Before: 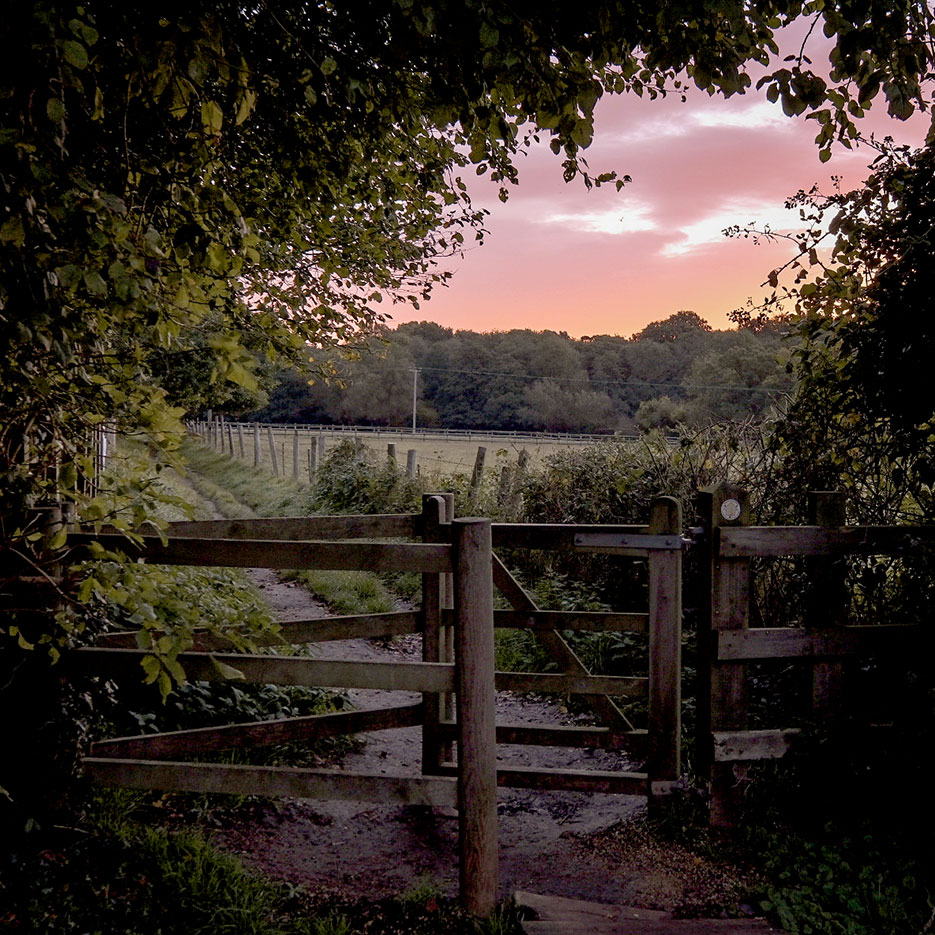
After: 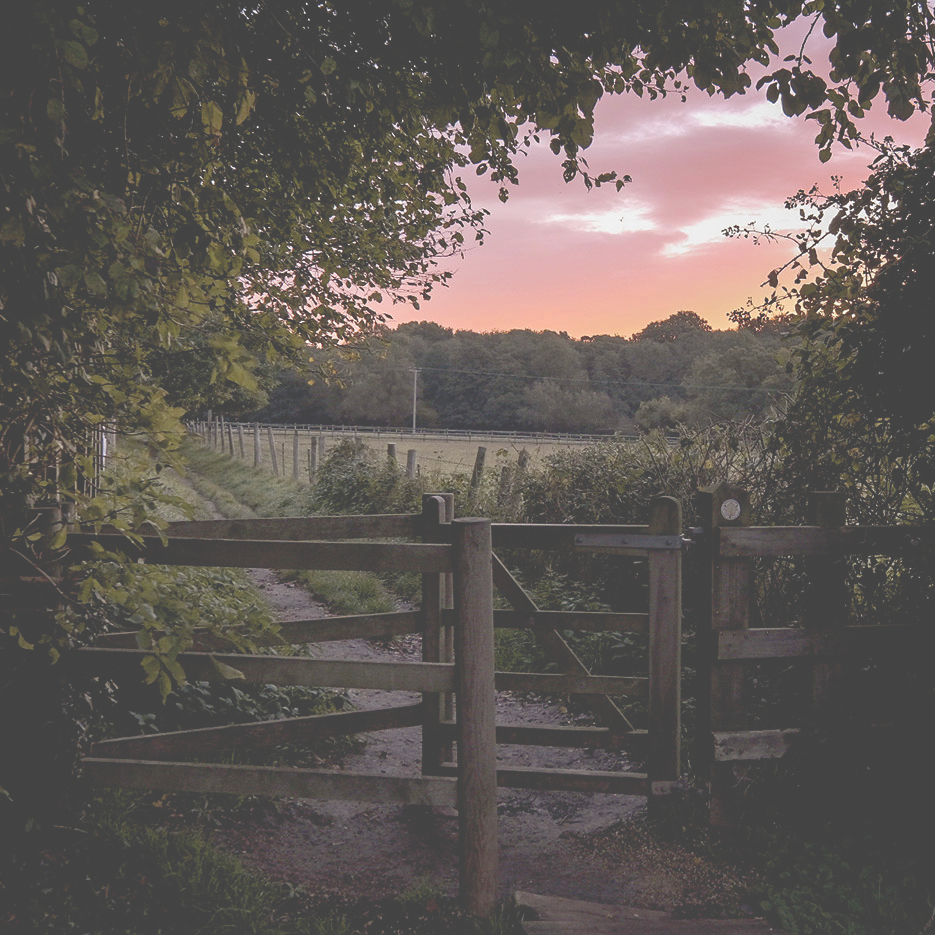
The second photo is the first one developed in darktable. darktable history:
exposure: black level correction -0.062, exposure -0.05 EV, compensate highlight preservation false
